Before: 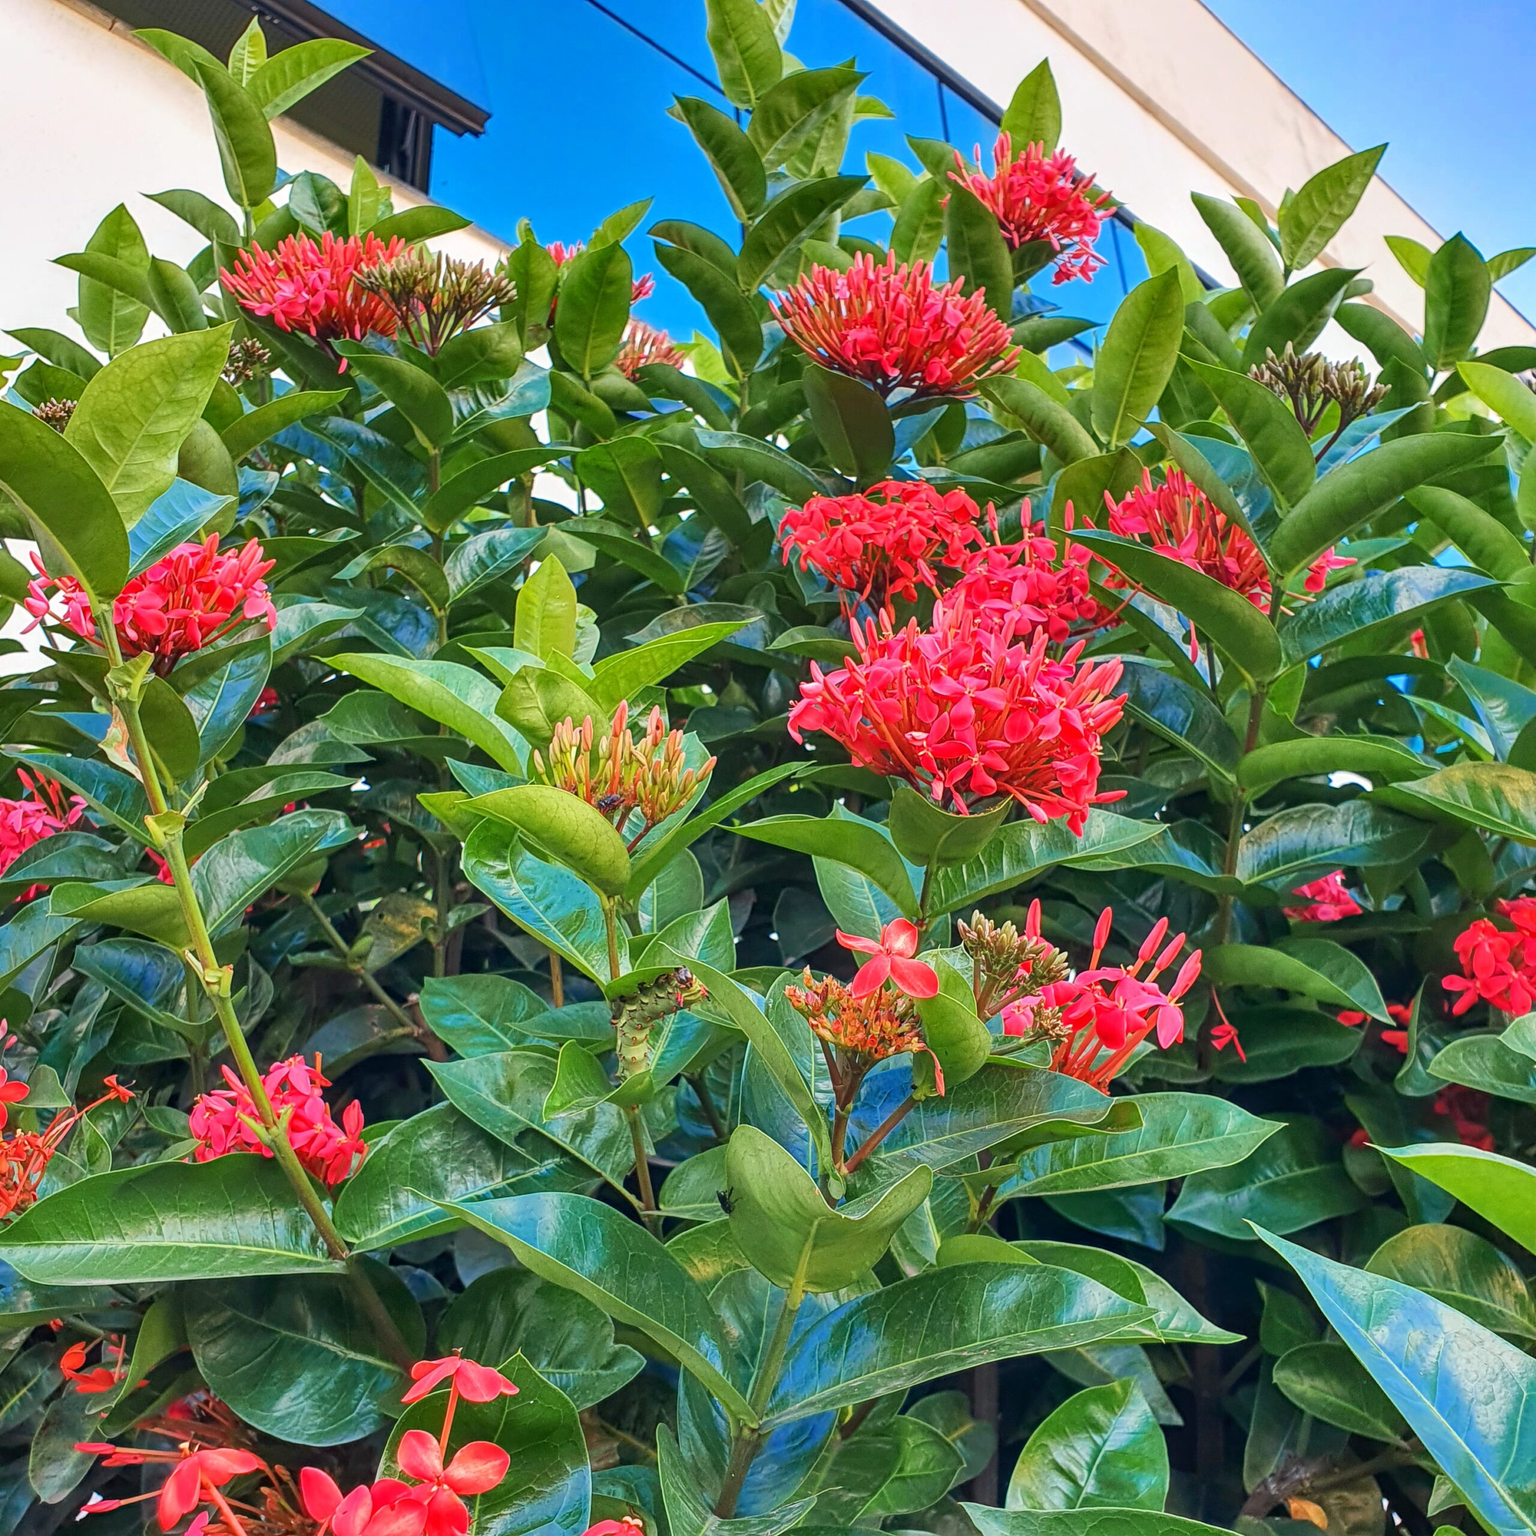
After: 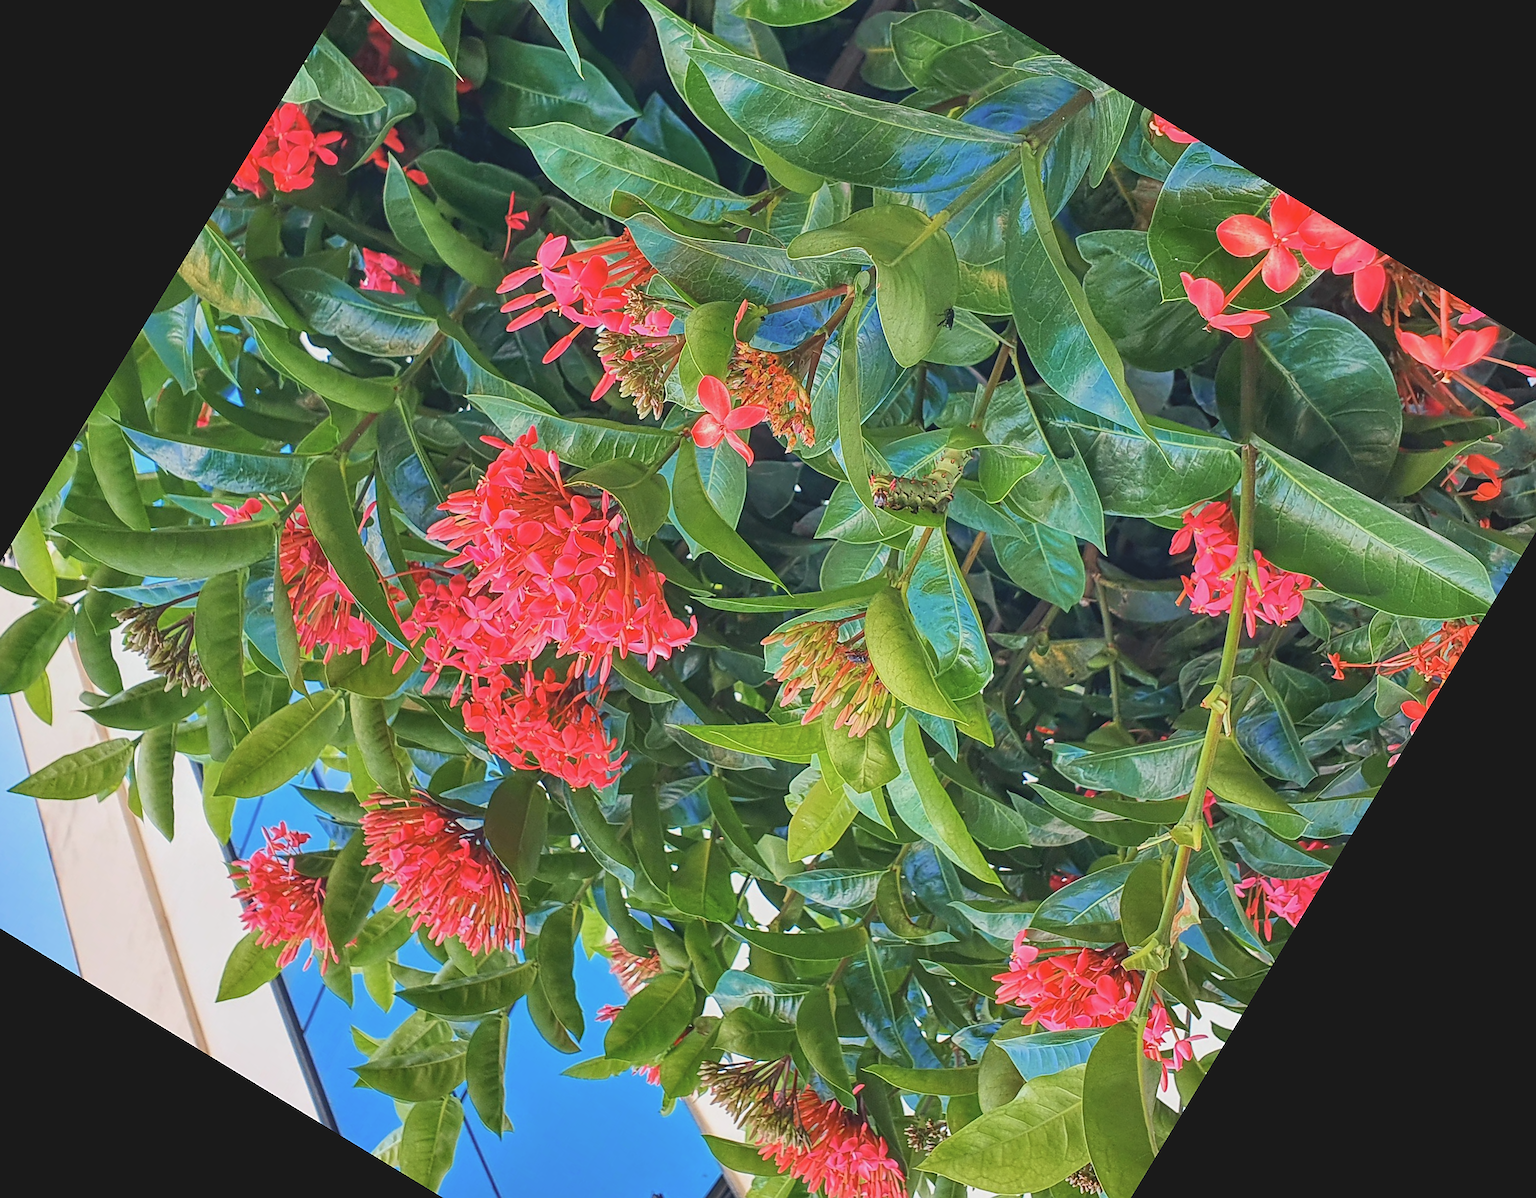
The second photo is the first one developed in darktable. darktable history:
sharpen: amount 0.575
crop and rotate: angle 148.68°, left 9.111%, top 15.603%, right 4.588%, bottom 17.041%
contrast brightness saturation: contrast -0.15, brightness 0.05, saturation -0.12
